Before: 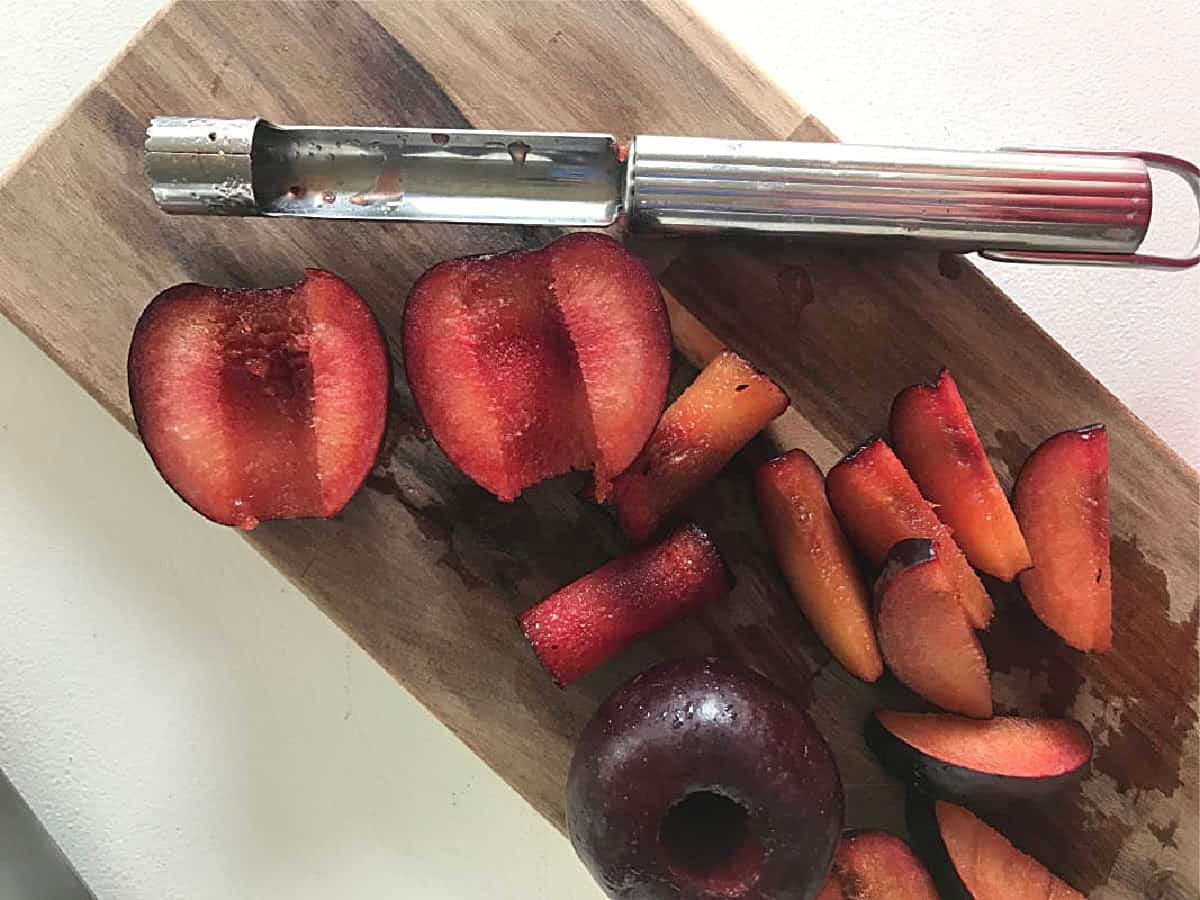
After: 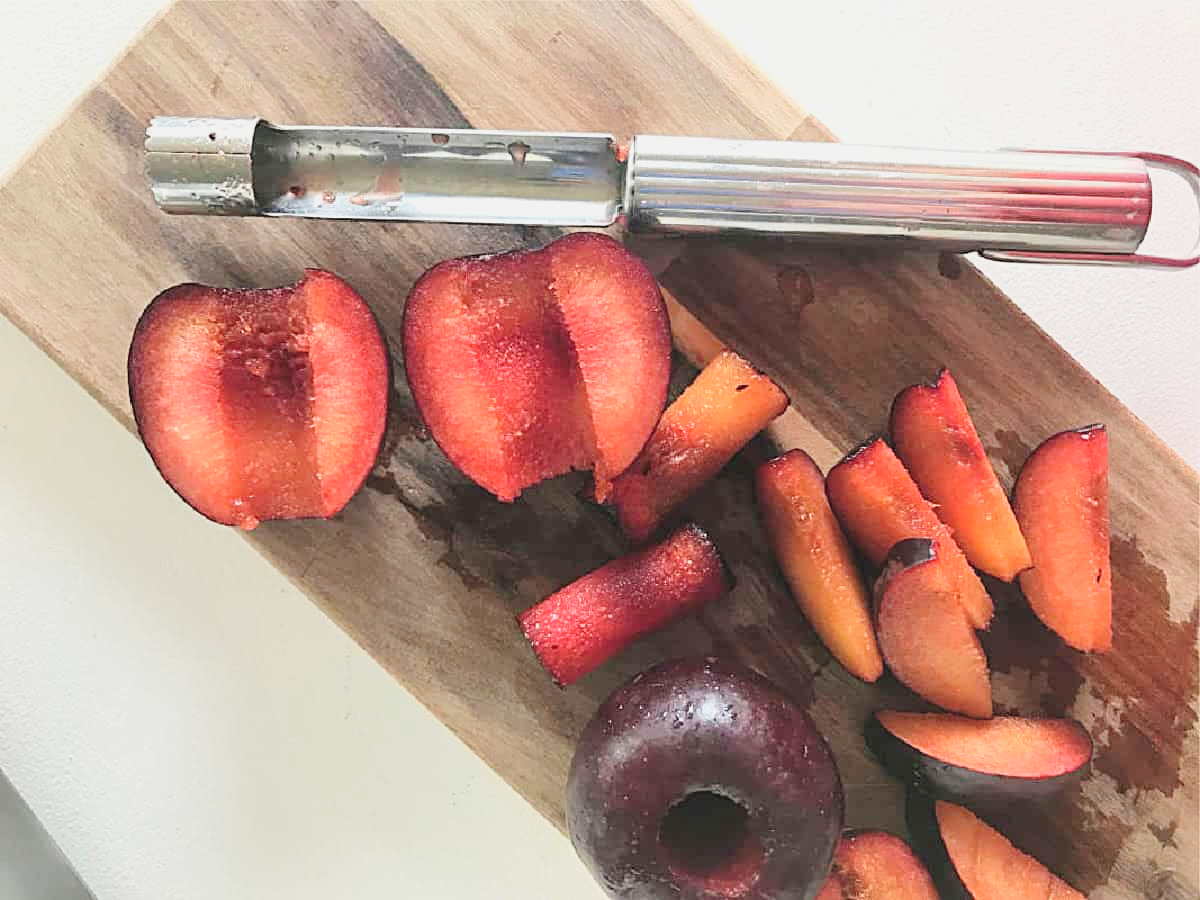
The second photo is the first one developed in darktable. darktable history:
tone curve: curves: ch0 [(0, 0) (0.087, 0.054) (0.281, 0.245) (0.506, 0.526) (0.8, 0.824) (0.994, 0.955)]; ch1 [(0, 0) (0.27, 0.195) (0.406, 0.435) (0.452, 0.474) (0.495, 0.5) (0.514, 0.508) (0.563, 0.584) (0.654, 0.689) (1, 1)]; ch2 [(0, 0) (0.269, 0.299) (0.459, 0.441) (0.498, 0.499) (0.523, 0.52) (0.551, 0.549) (0.633, 0.625) (0.659, 0.681) (0.718, 0.764) (1, 1)], preserve colors none
contrast brightness saturation: contrast 0.099, brightness 0.319, saturation 0.138
